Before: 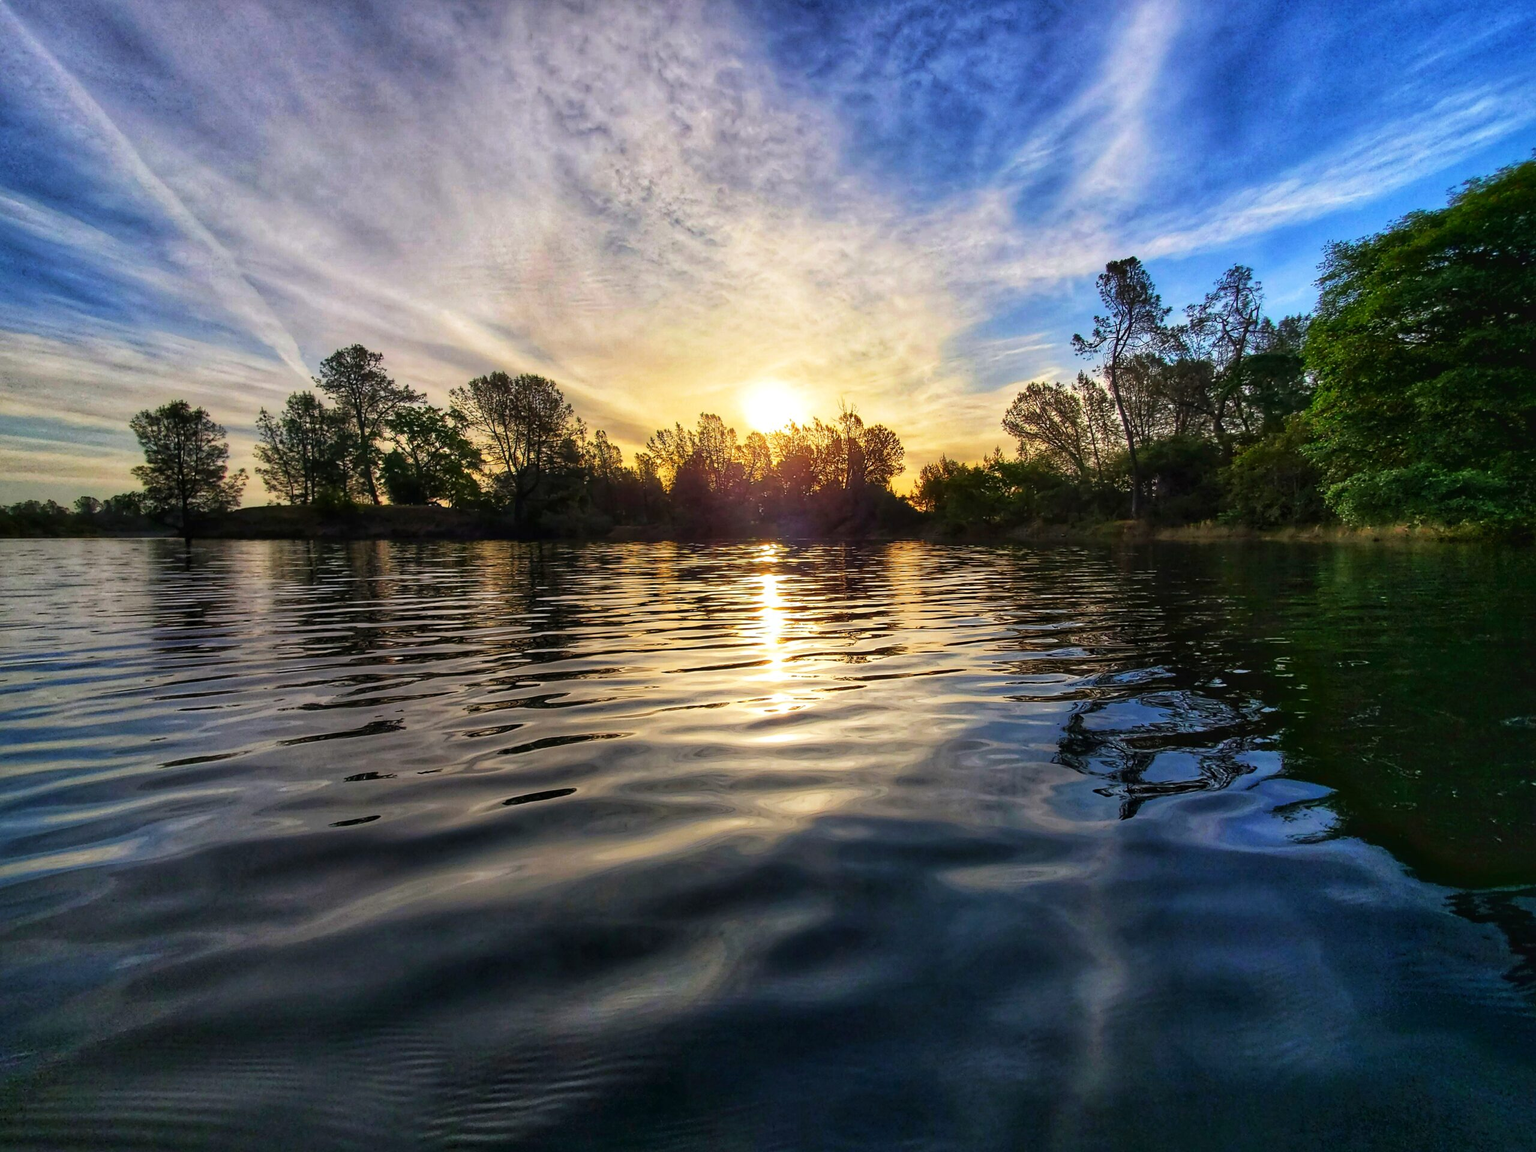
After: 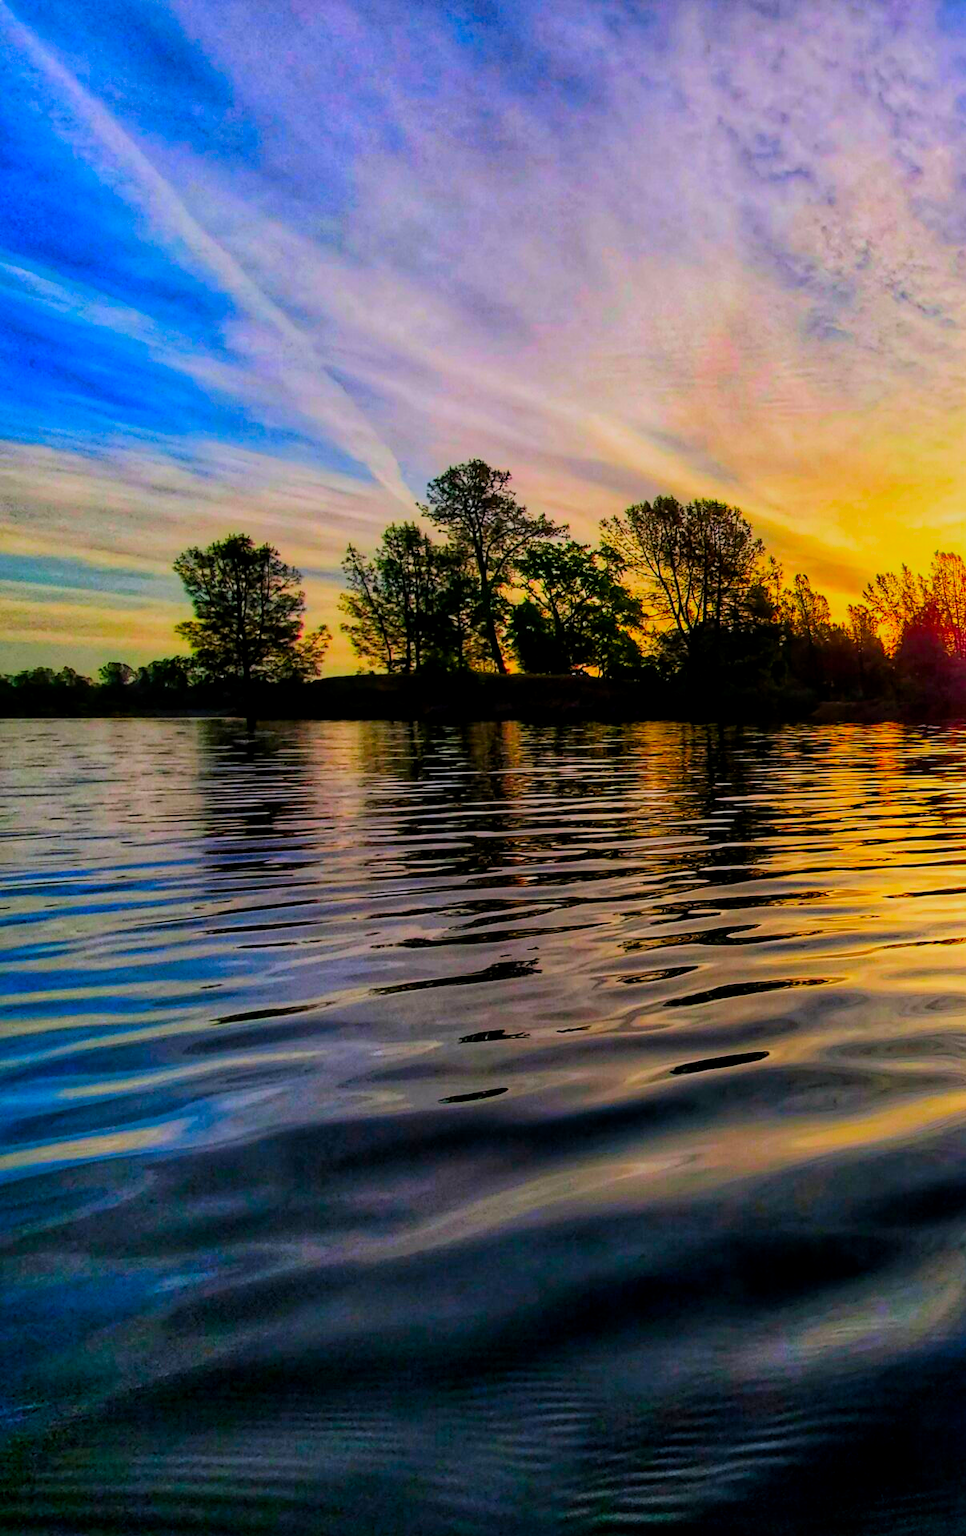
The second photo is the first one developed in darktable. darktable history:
crop and rotate: left 0.016%, top 0%, right 52.777%
filmic rgb: black relative exposure -7.23 EV, white relative exposure 5.39 EV, hardness 3.02, color science v6 (2022)
local contrast: highlights 100%, shadows 100%, detail 120%, midtone range 0.2
color correction: highlights a* 1.49, highlights b* -1.85, saturation 2.49
